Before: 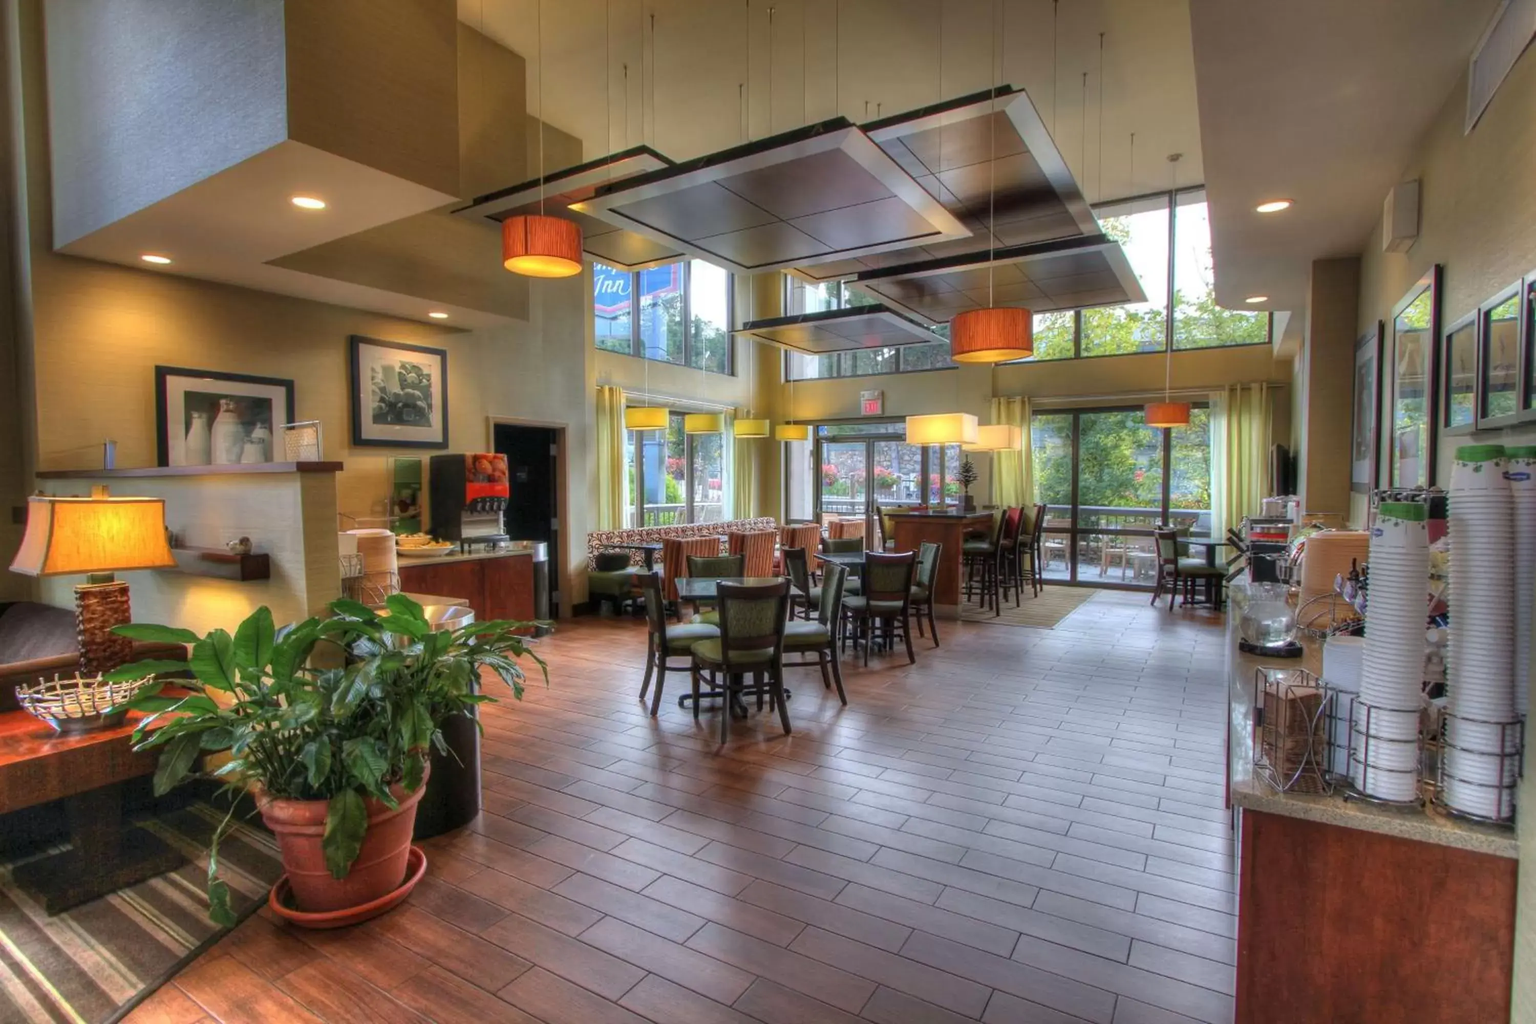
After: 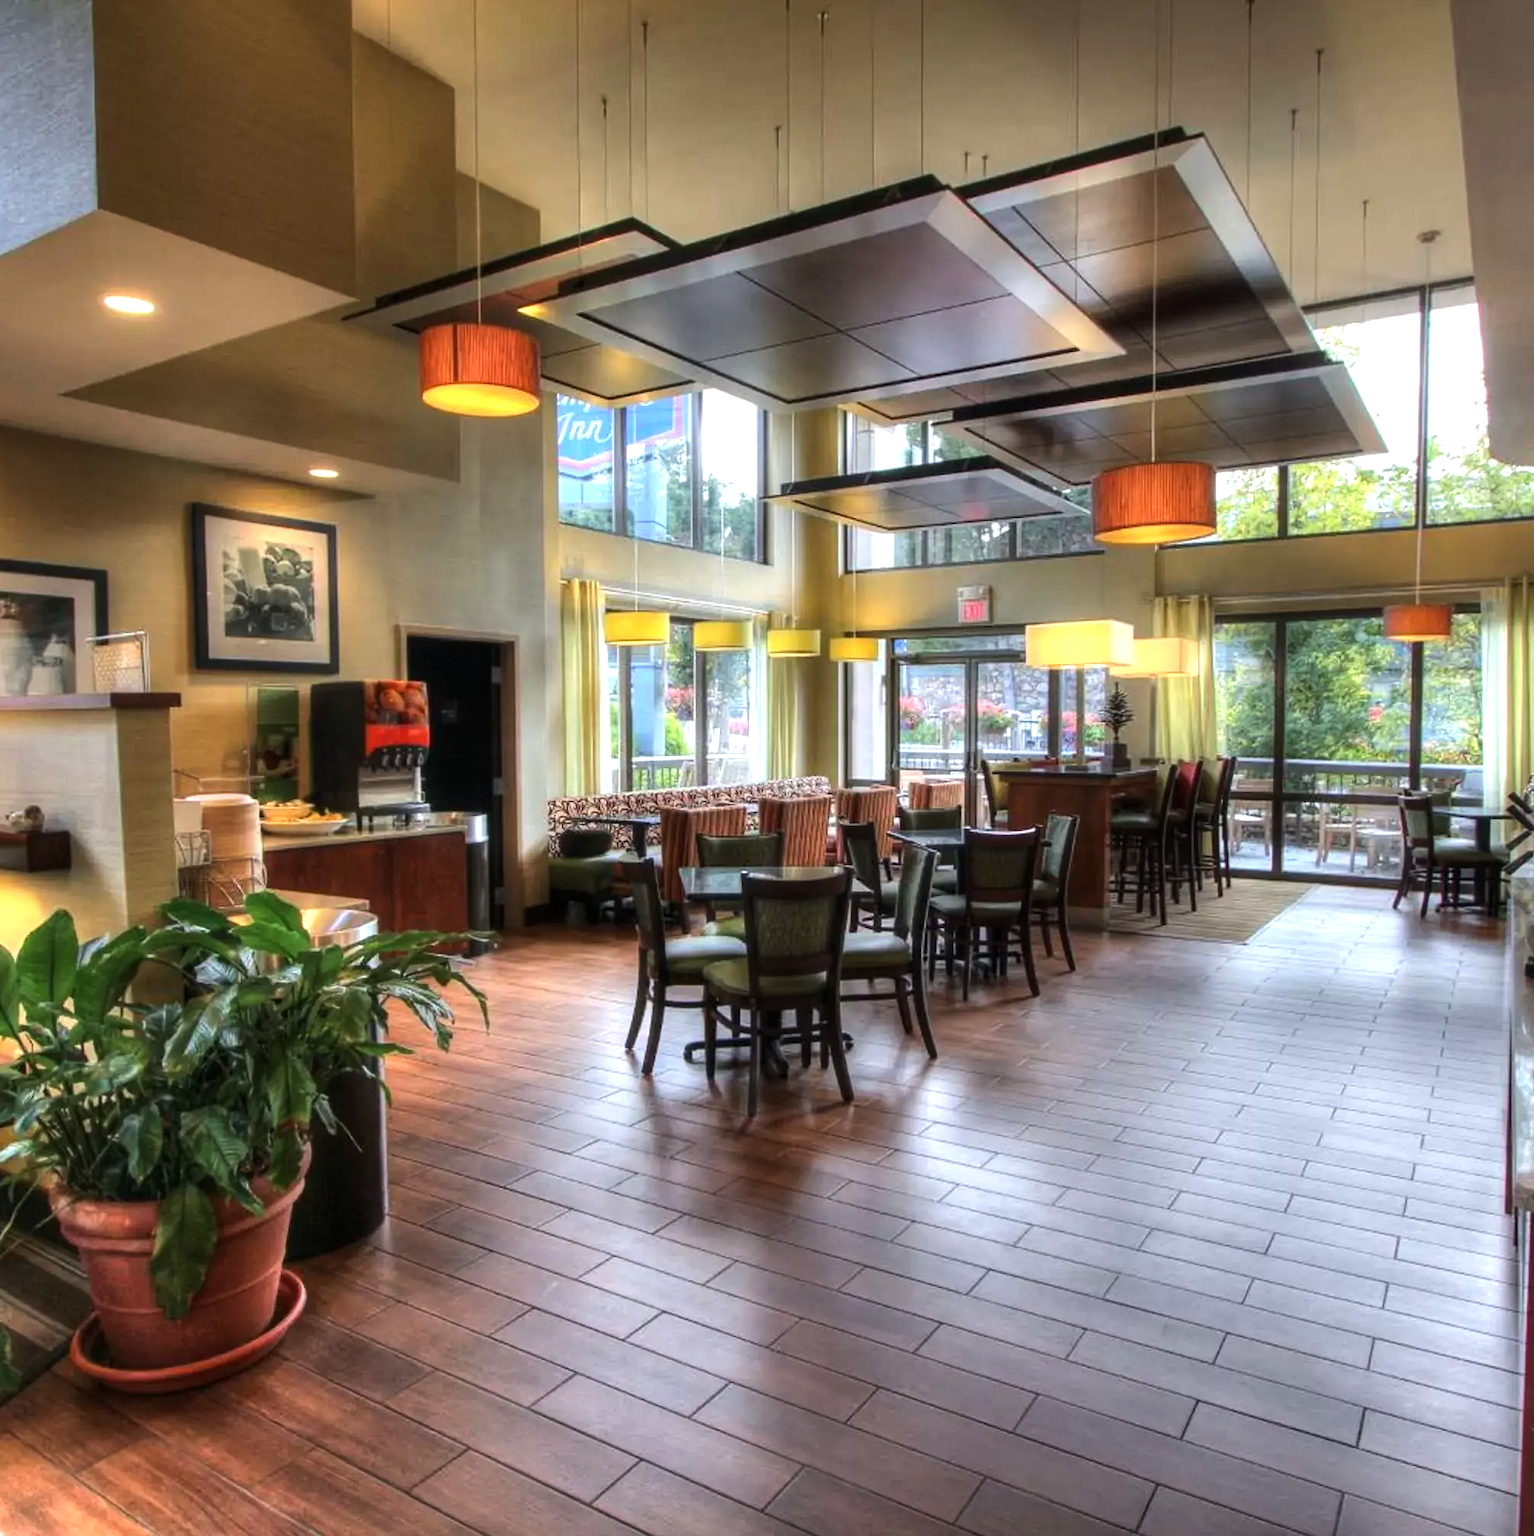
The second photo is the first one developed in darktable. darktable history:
tone equalizer: -8 EV -0.754 EV, -7 EV -0.67 EV, -6 EV -0.634 EV, -5 EV -0.41 EV, -3 EV 0.399 EV, -2 EV 0.6 EV, -1 EV 0.676 EV, +0 EV 0.738 EV, edges refinement/feathering 500, mask exposure compensation -1.57 EV, preserve details no
crop and rotate: left 14.505%, right 18.911%
